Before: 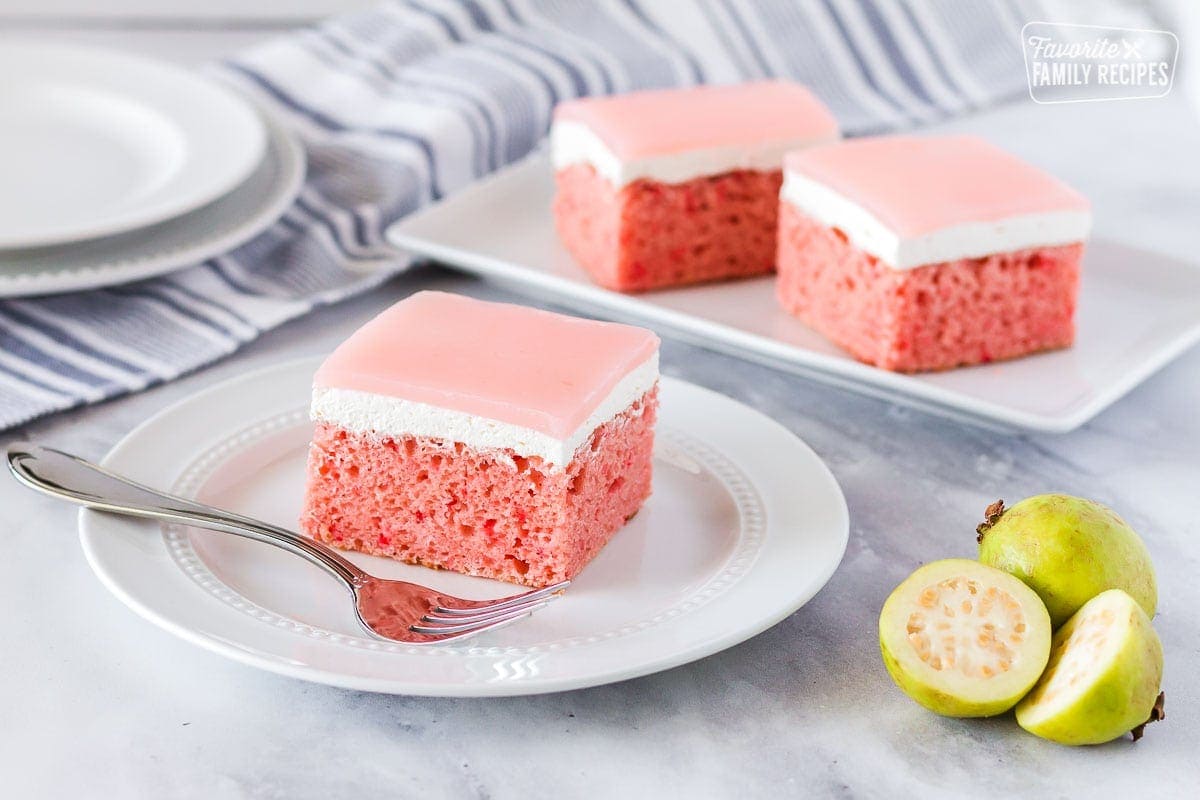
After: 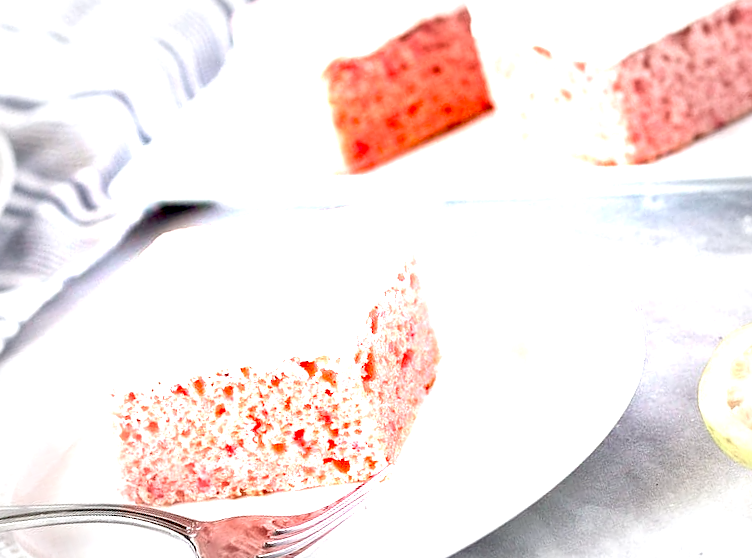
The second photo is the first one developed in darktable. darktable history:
vignetting: fall-off start 65.76%, fall-off radius 39.7%, automatic ratio true, width/height ratio 0.663
exposure: black level correction 0.014, exposure 1.788 EV, compensate highlight preservation false
crop and rotate: angle 18.12°, left 6.977%, right 4.215%, bottom 1.152%
